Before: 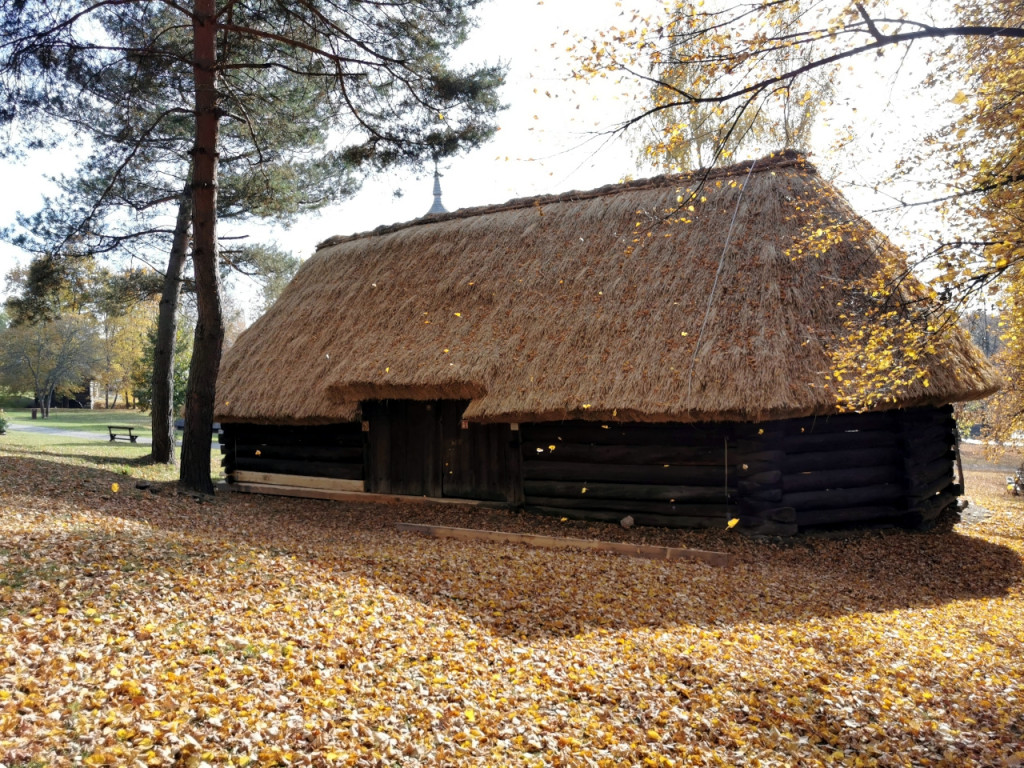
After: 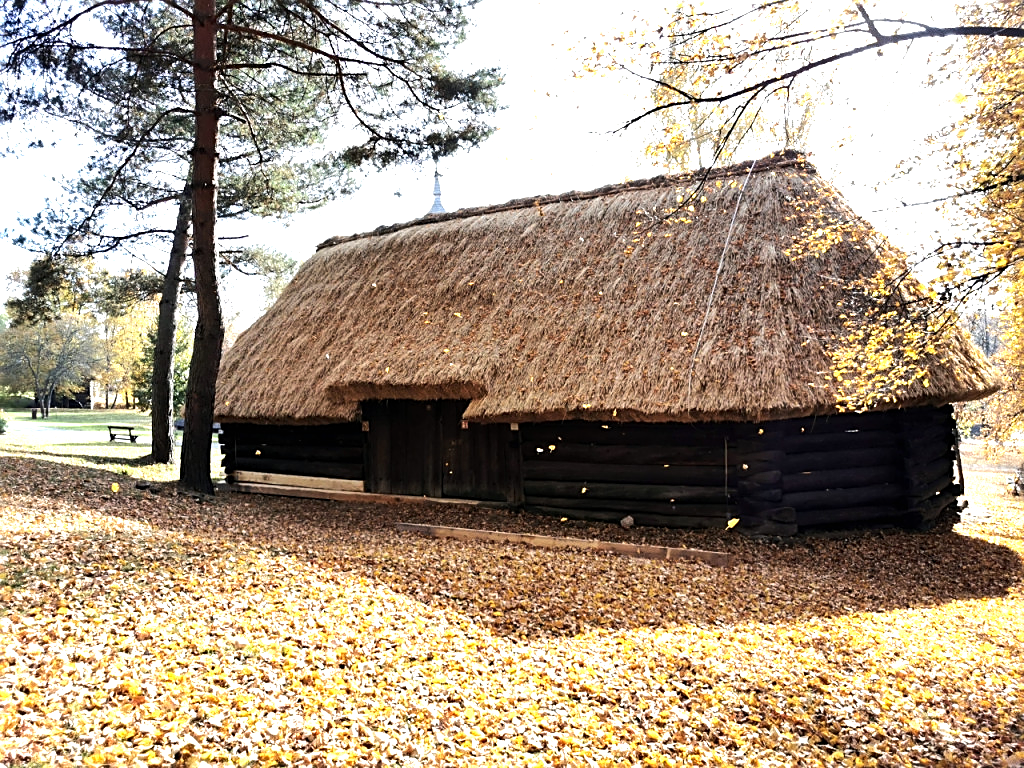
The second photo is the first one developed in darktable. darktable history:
exposure: black level correction 0, exposure 0.68 EV, compensate exposure bias true, compensate highlight preservation false
tone equalizer: -8 EV -0.75 EV, -7 EV -0.7 EV, -6 EV -0.6 EV, -5 EV -0.4 EV, -3 EV 0.4 EV, -2 EV 0.6 EV, -1 EV 0.7 EV, +0 EV 0.75 EV, edges refinement/feathering 500, mask exposure compensation -1.57 EV, preserve details no
sharpen: on, module defaults
